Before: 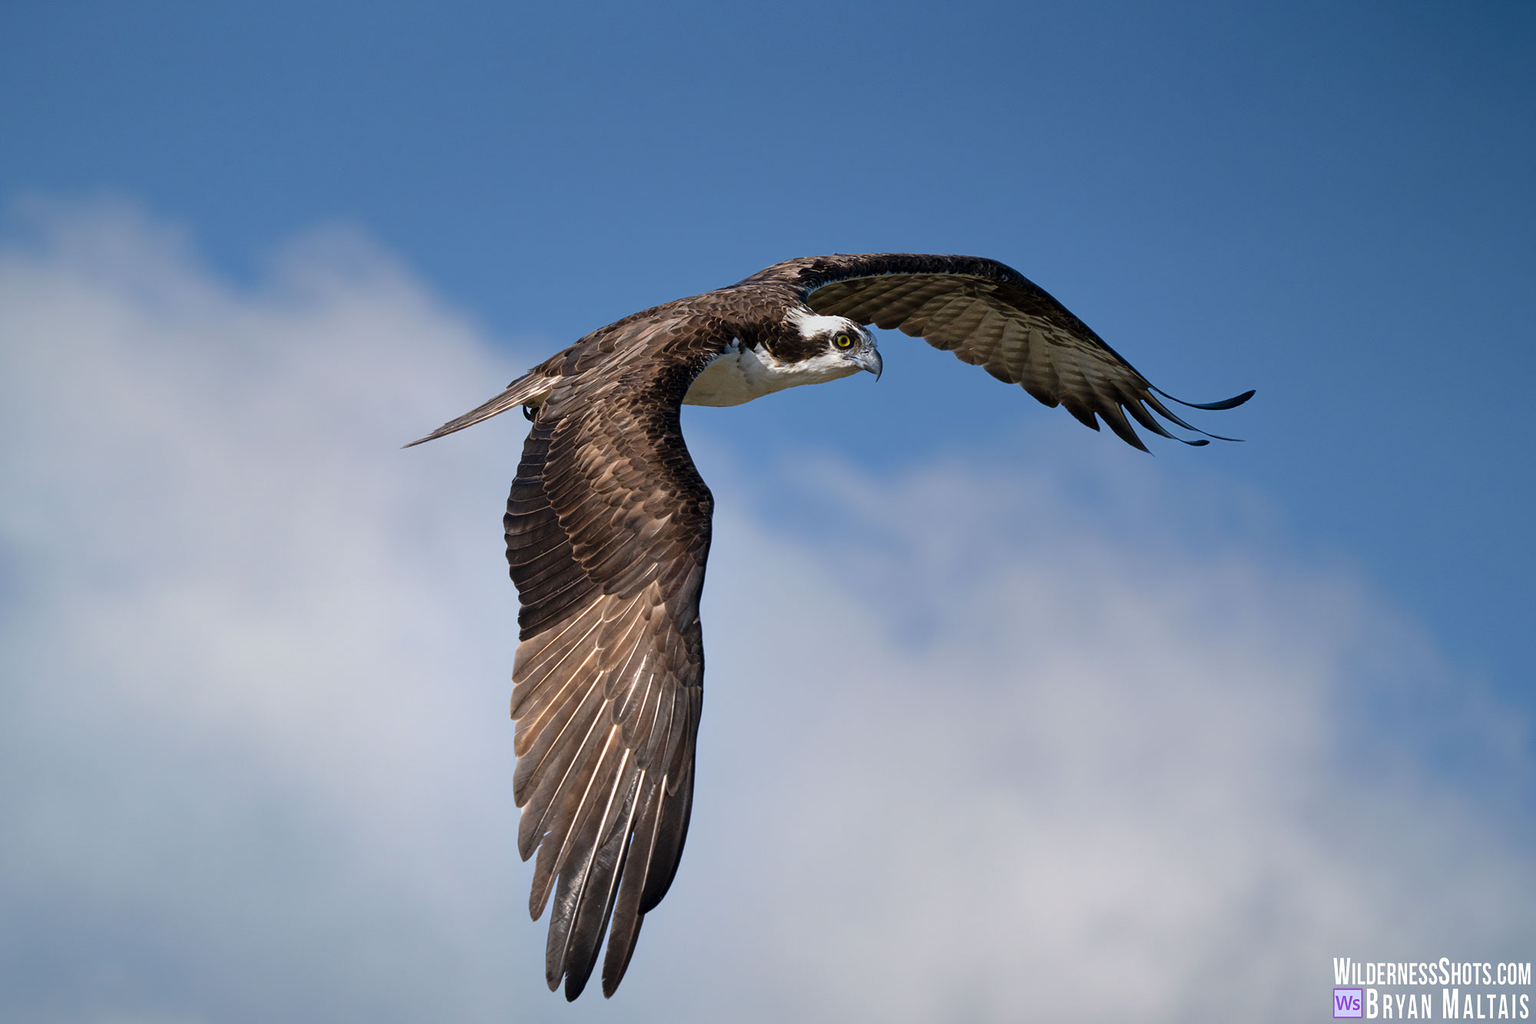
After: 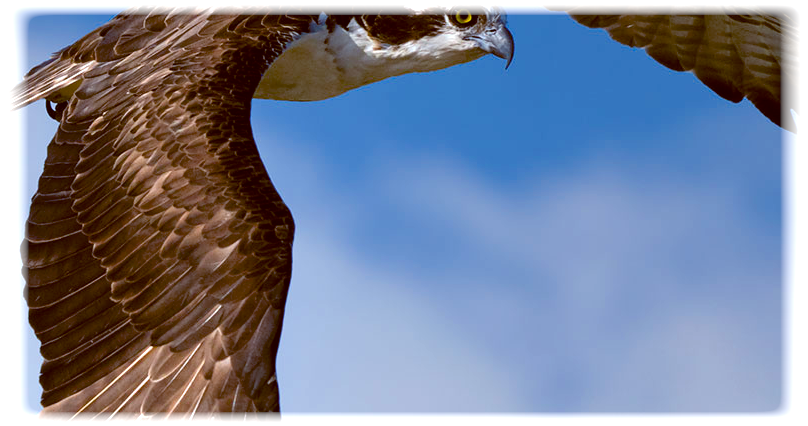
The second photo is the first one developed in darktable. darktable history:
crop: left 31.751%, top 32.172%, right 27.8%, bottom 35.83%
color balance: lift [1, 1.015, 1.004, 0.985], gamma [1, 0.958, 0.971, 1.042], gain [1, 0.956, 0.977, 1.044]
vignetting: fall-off start 93%, fall-off radius 5%, brightness 1, saturation -0.49, automatic ratio true, width/height ratio 1.332, shape 0.04, unbound false
color balance rgb: linear chroma grading › shadows 16%, perceptual saturation grading › global saturation 8%, perceptual saturation grading › shadows 4%, perceptual brilliance grading › global brilliance 2%, perceptual brilliance grading › highlights 8%, perceptual brilliance grading › shadows -4%, global vibrance 16%, saturation formula JzAzBz (2021)
